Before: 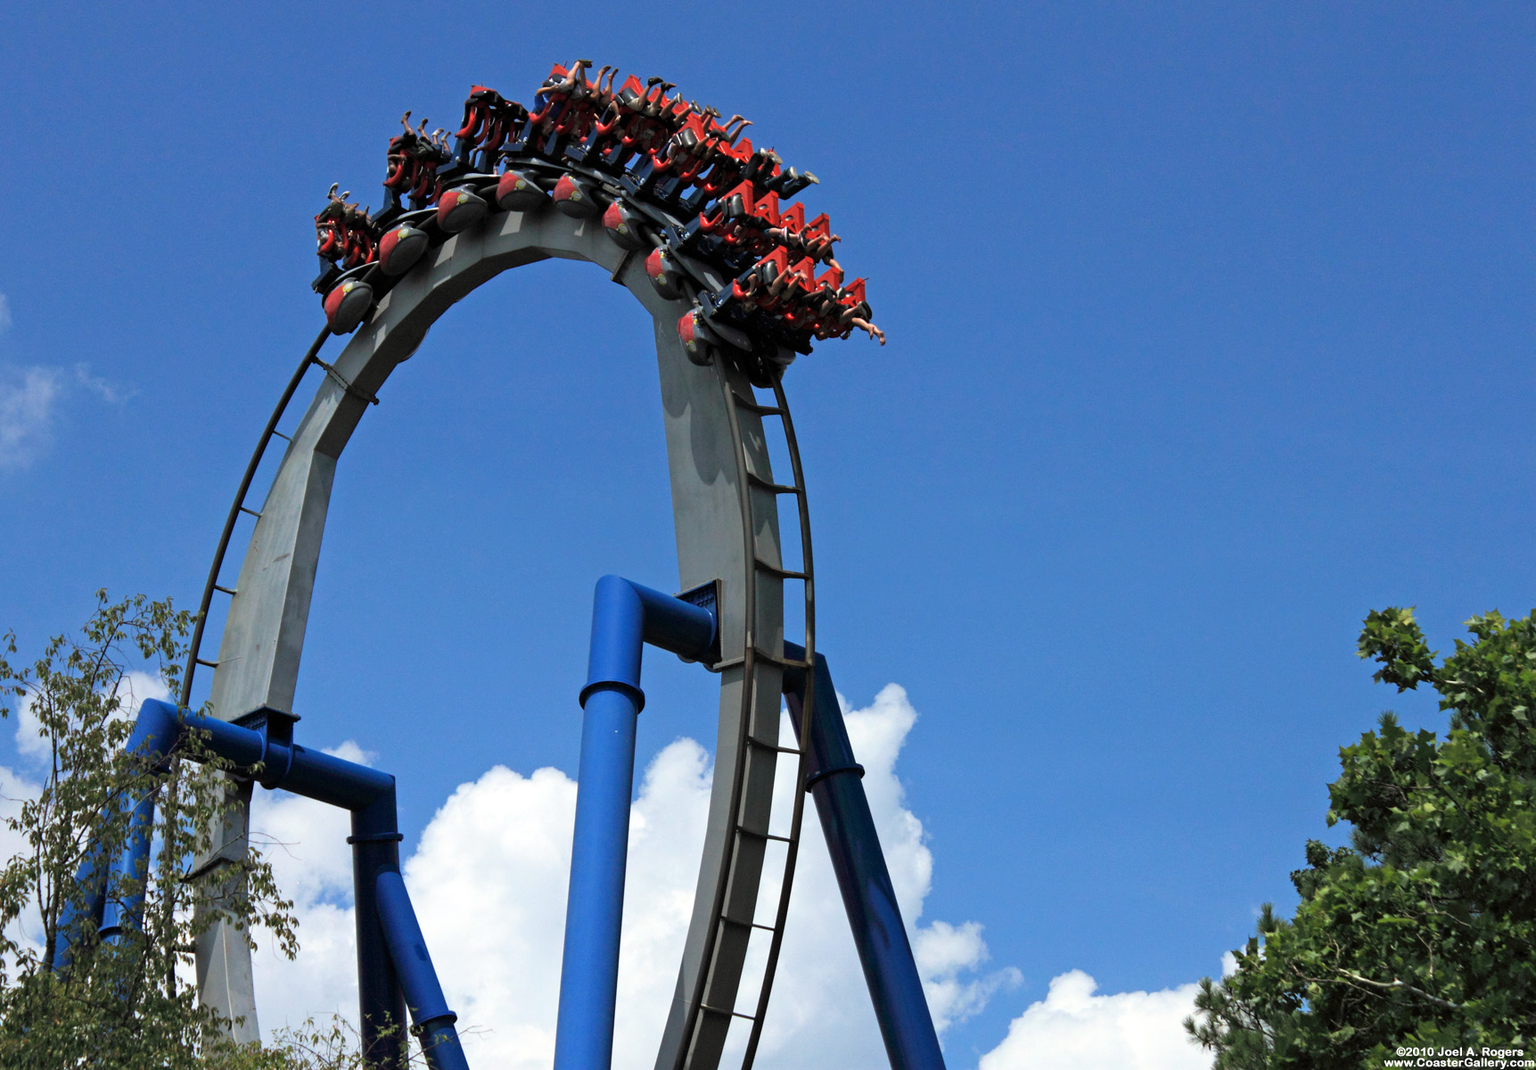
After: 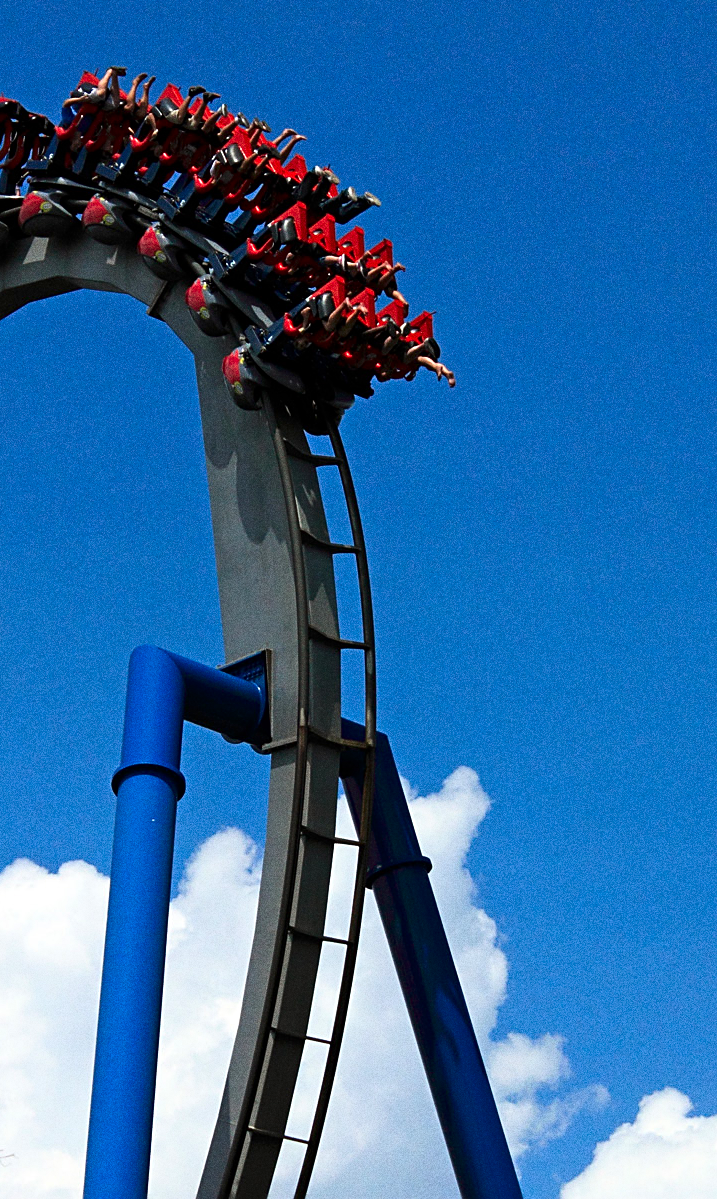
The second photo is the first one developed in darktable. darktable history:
contrast brightness saturation: contrast 0.12, brightness -0.12, saturation 0.2
sharpen: on, module defaults
crop: left 31.229%, right 27.105%
grain: coarseness 9.61 ISO, strength 35.62%
